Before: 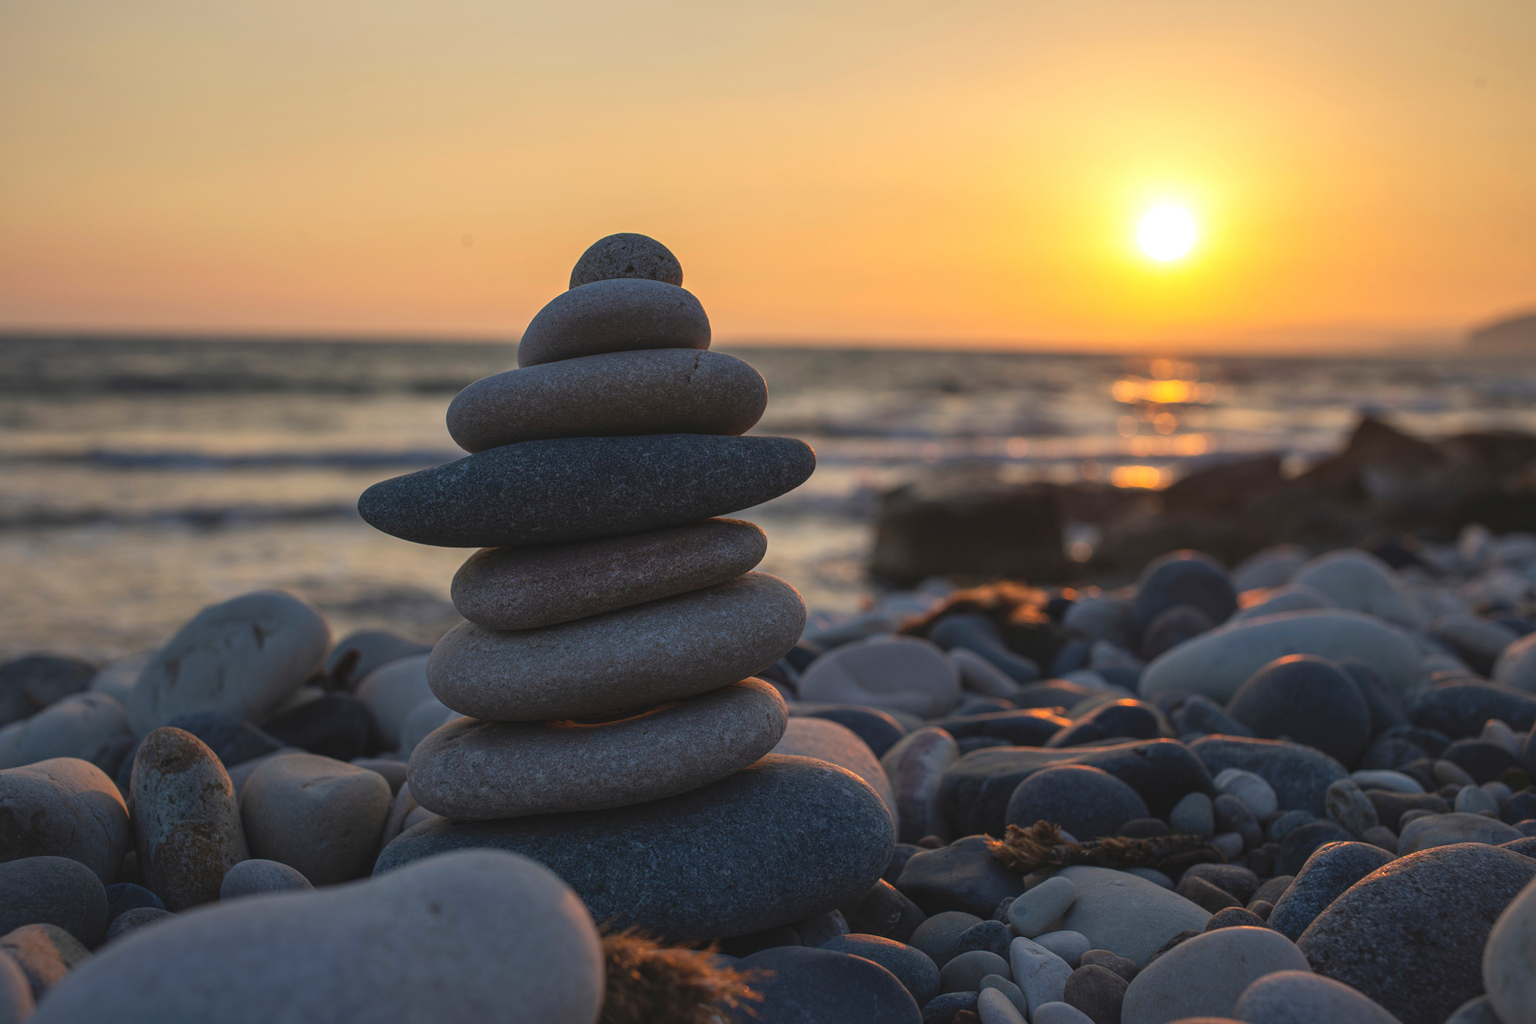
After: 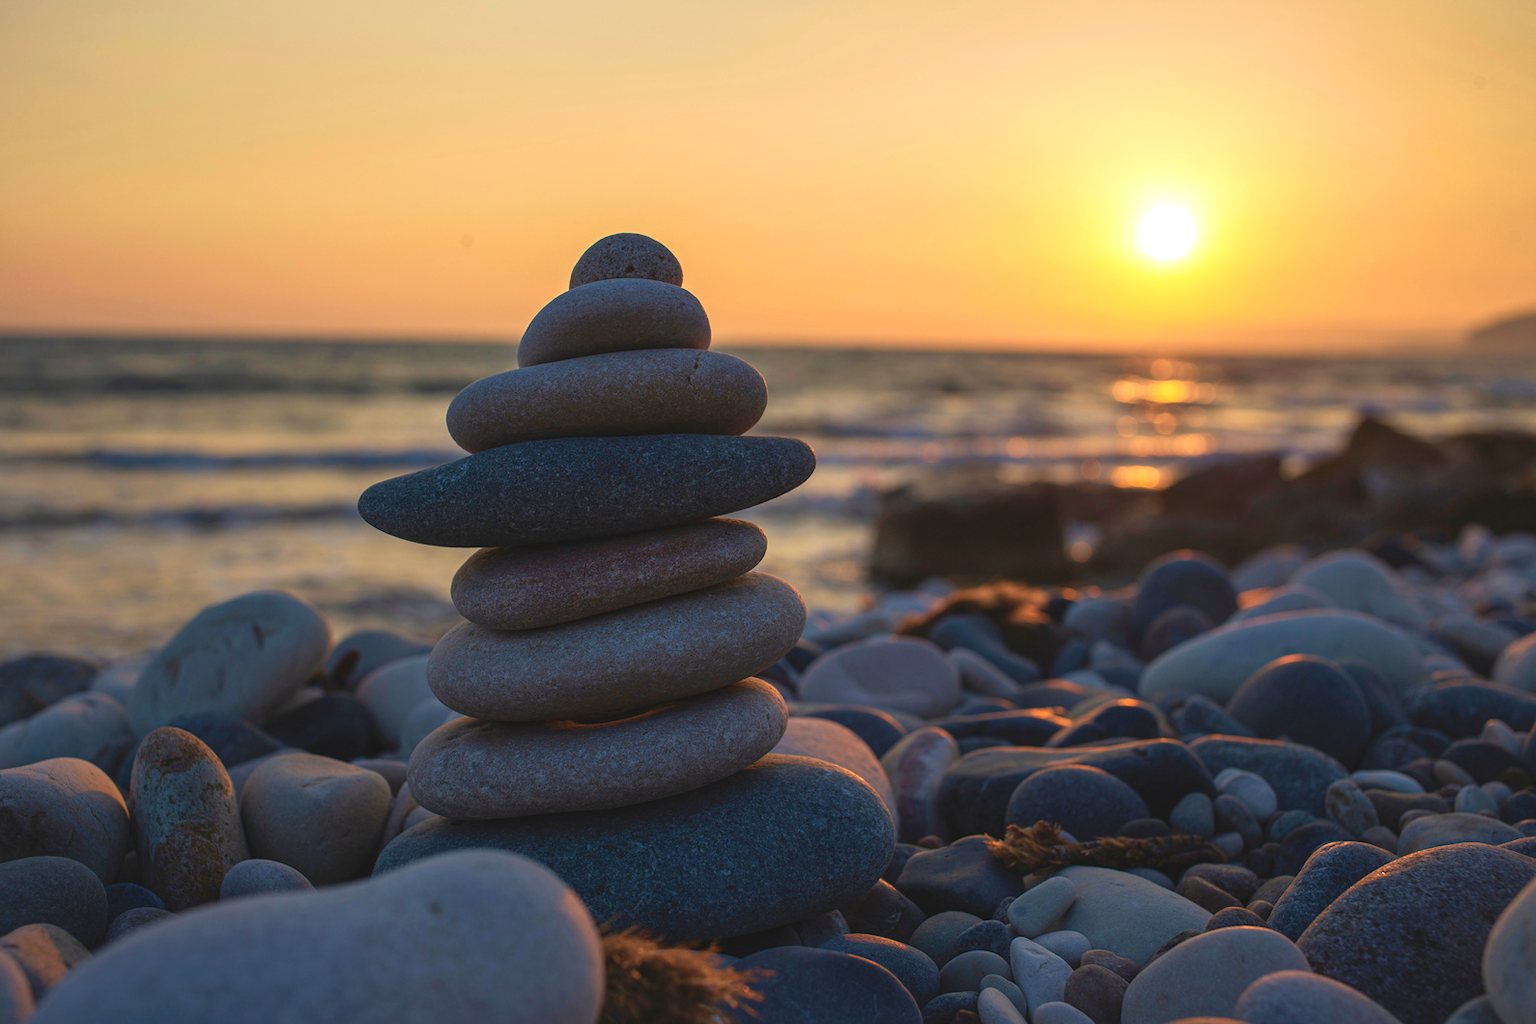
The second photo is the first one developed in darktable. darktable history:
velvia: strength 50%
rotate and perspective: automatic cropping off
shadows and highlights: shadows 0, highlights 40
